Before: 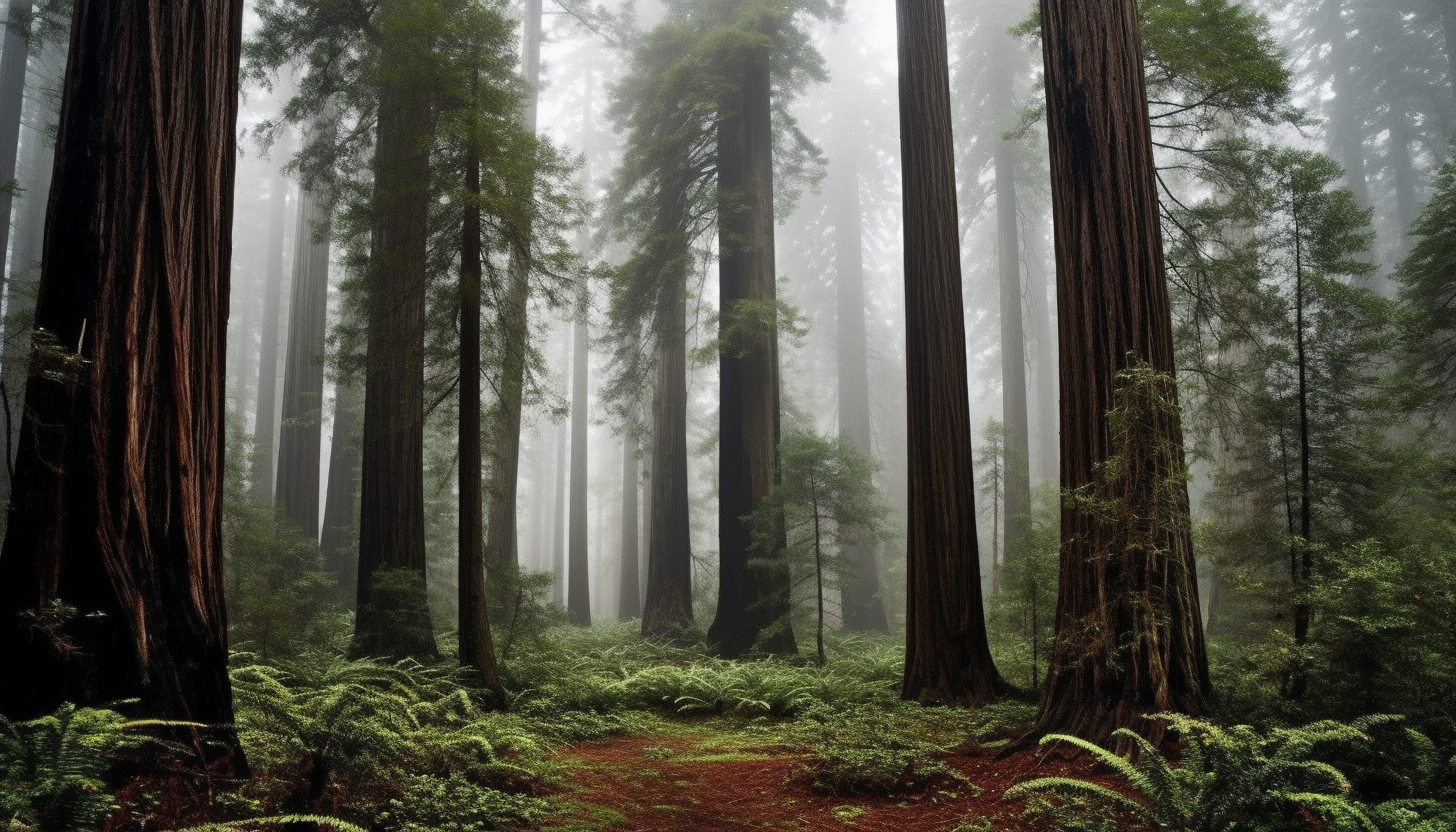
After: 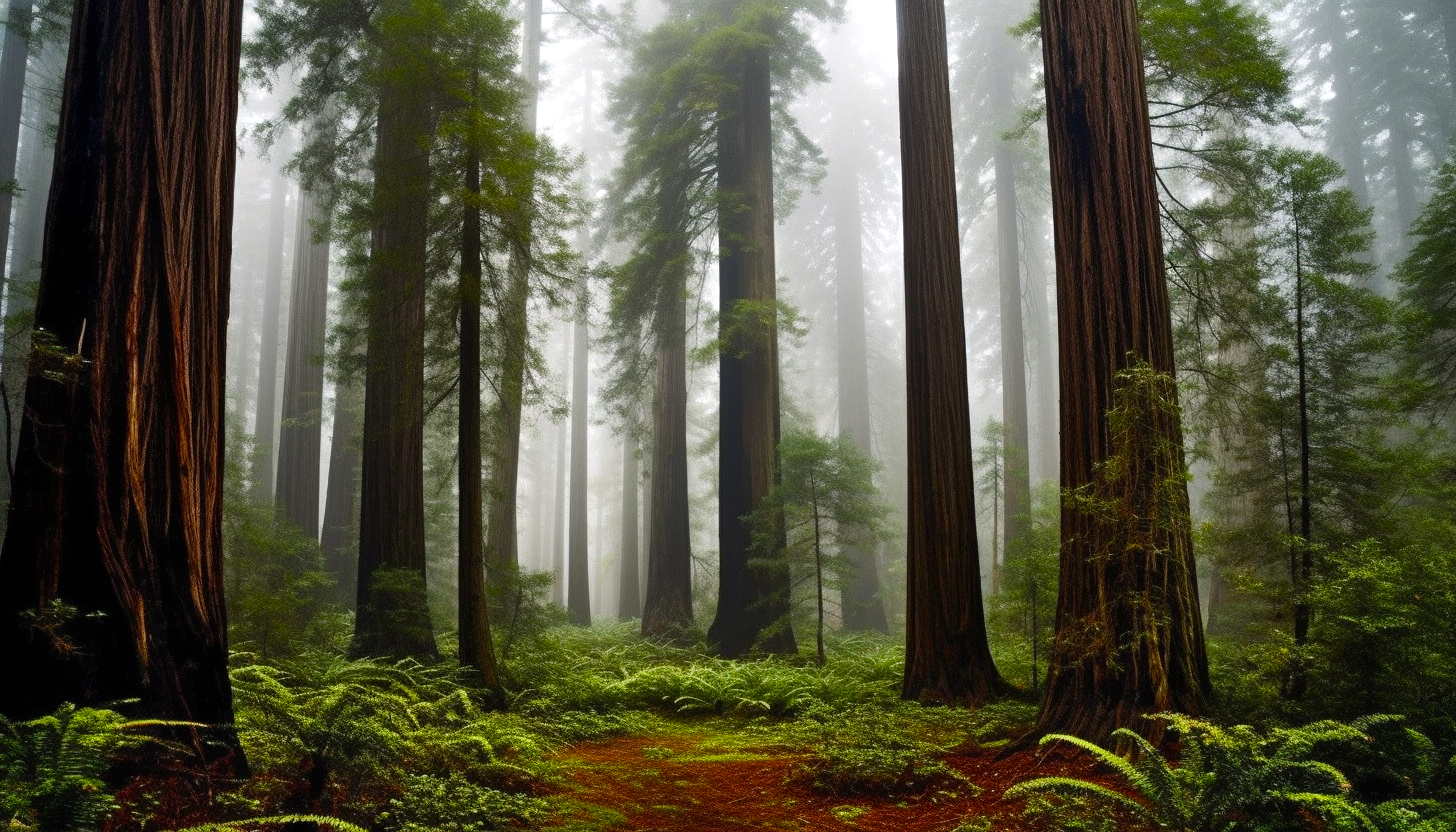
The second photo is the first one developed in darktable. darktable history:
color balance rgb: power › hue 316.18°, highlights gain › luminance 14.898%, perceptual saturation grading › global saturation 35.778%, perceptual saturation grading › shadows 34.815%, global vibrance 20%
